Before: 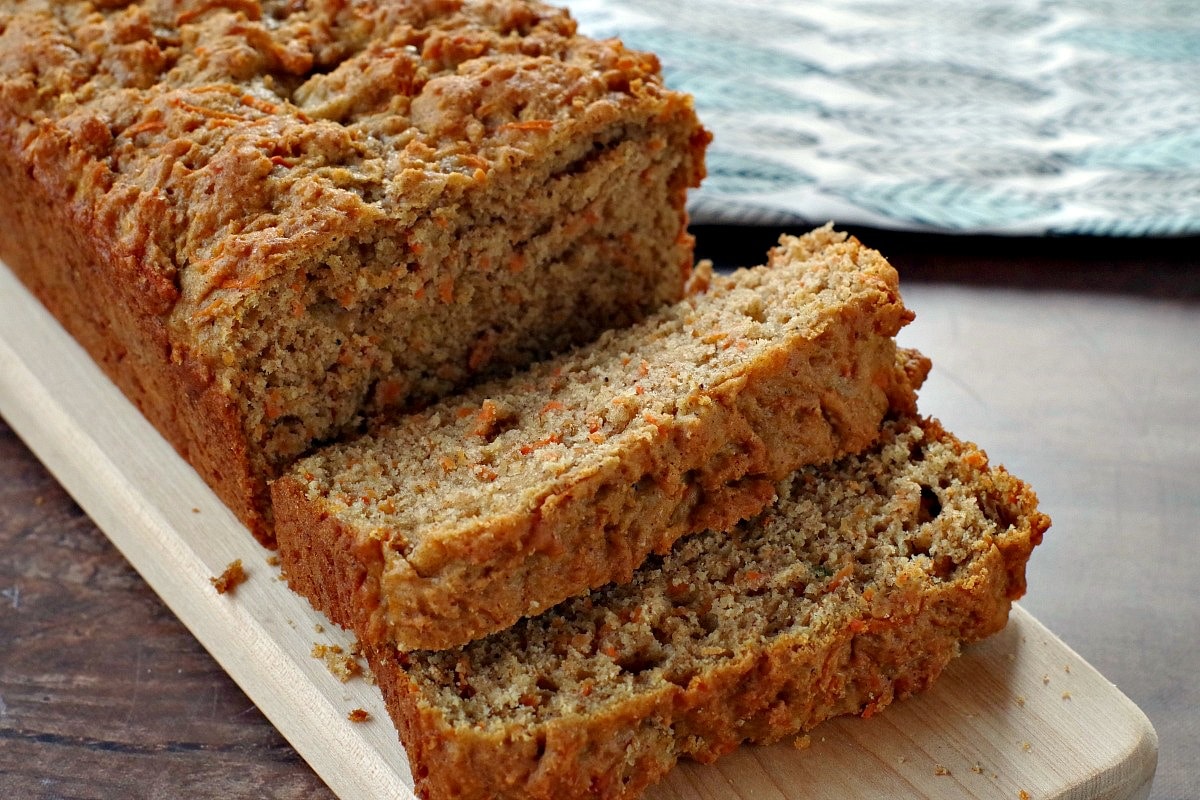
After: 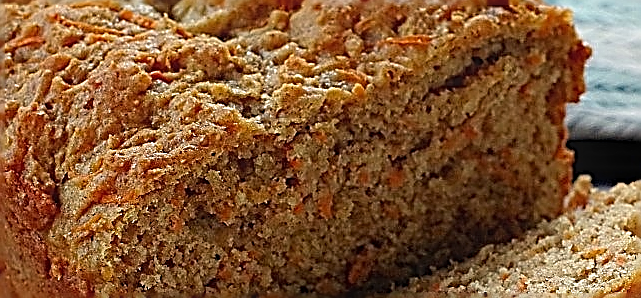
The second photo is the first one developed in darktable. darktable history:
sharpen: amount 1.996
crop: left 10.156%, top 10.628%, right 36.389%, bottom 52.081%
contrast equalizer: y [[0.439, 0.44, 0.442, 0.457, 0.493, 0.498], [0.5 ×6], [0.5 ×6], [0 ×6], [0 ×6]]
